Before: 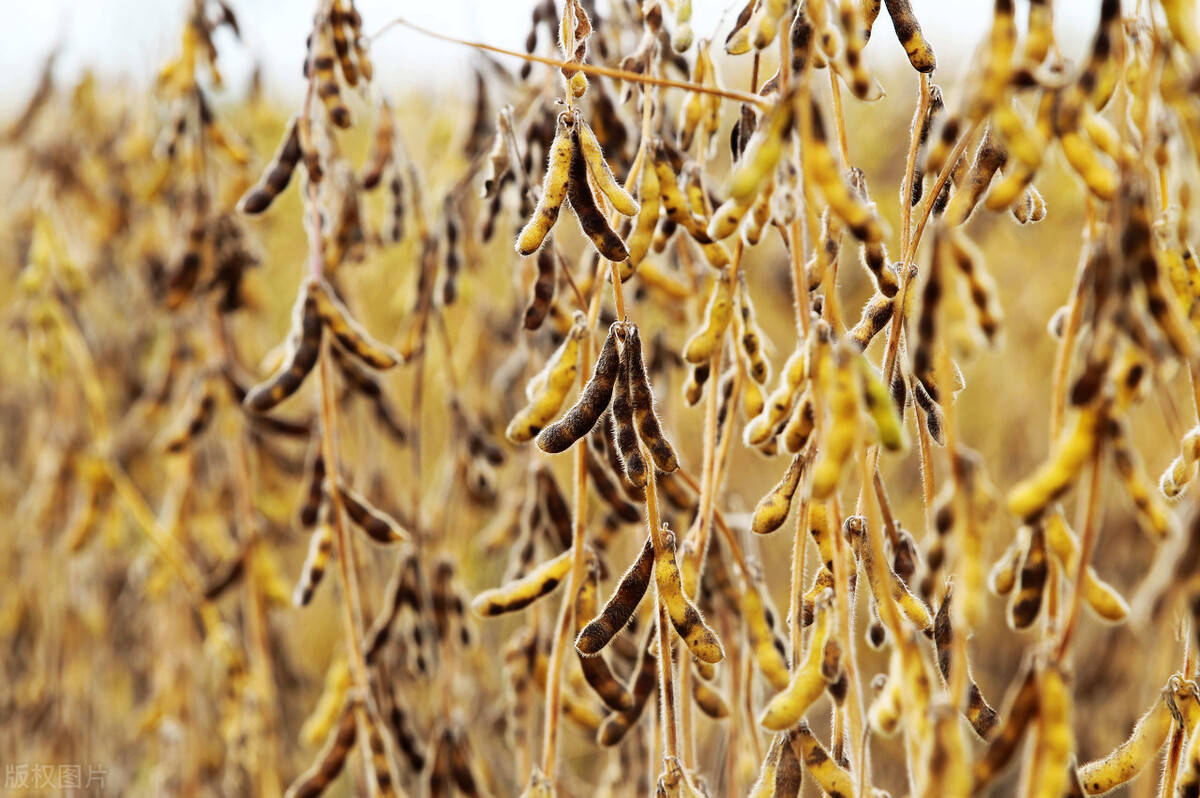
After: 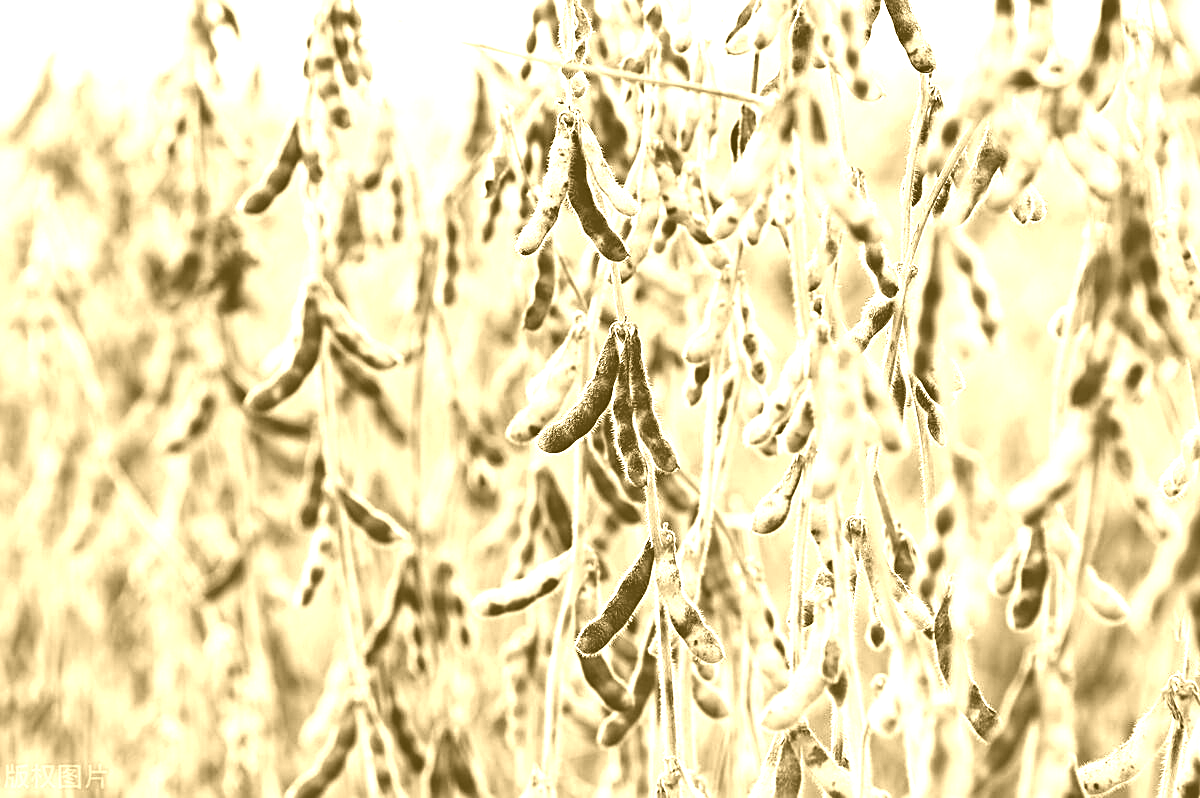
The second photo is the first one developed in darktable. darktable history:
tone equalizer: -8 EV -0.417 EV, -7 EV -0.389 EV, -6 EV -0.333 EV, -5 EV -0.222 EV, -3 EV 0.222 EV, -2 EV 0.333 EV, -1 EV 0.389 EV, +0 EV 0.417 EV, edges refinement/feathering 500, mask exposure compensation -1.57 EV, preserve details no
sharpen: on, module defaults
colorize: hue 36°, source mix 100%
